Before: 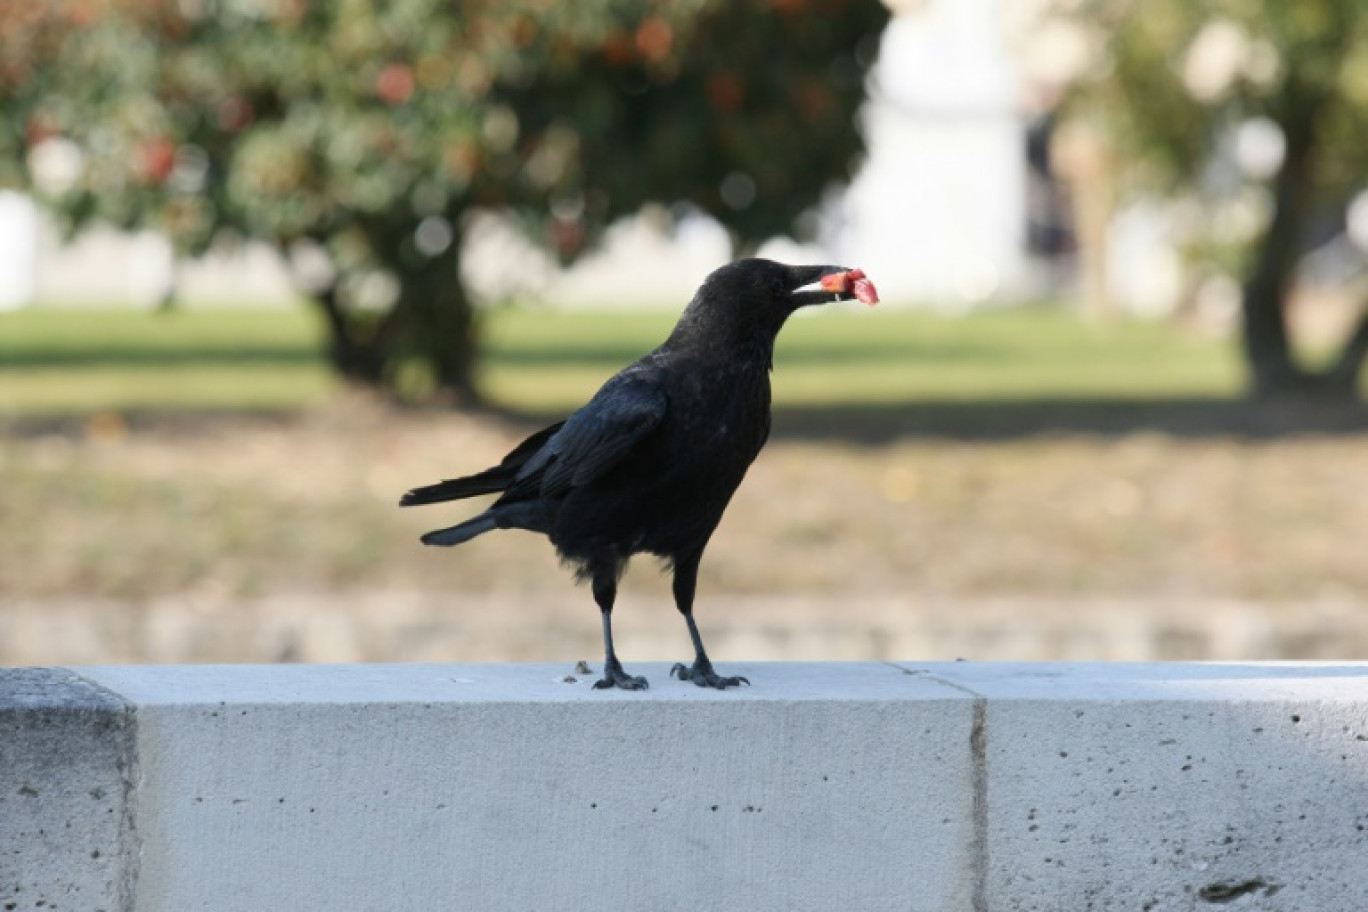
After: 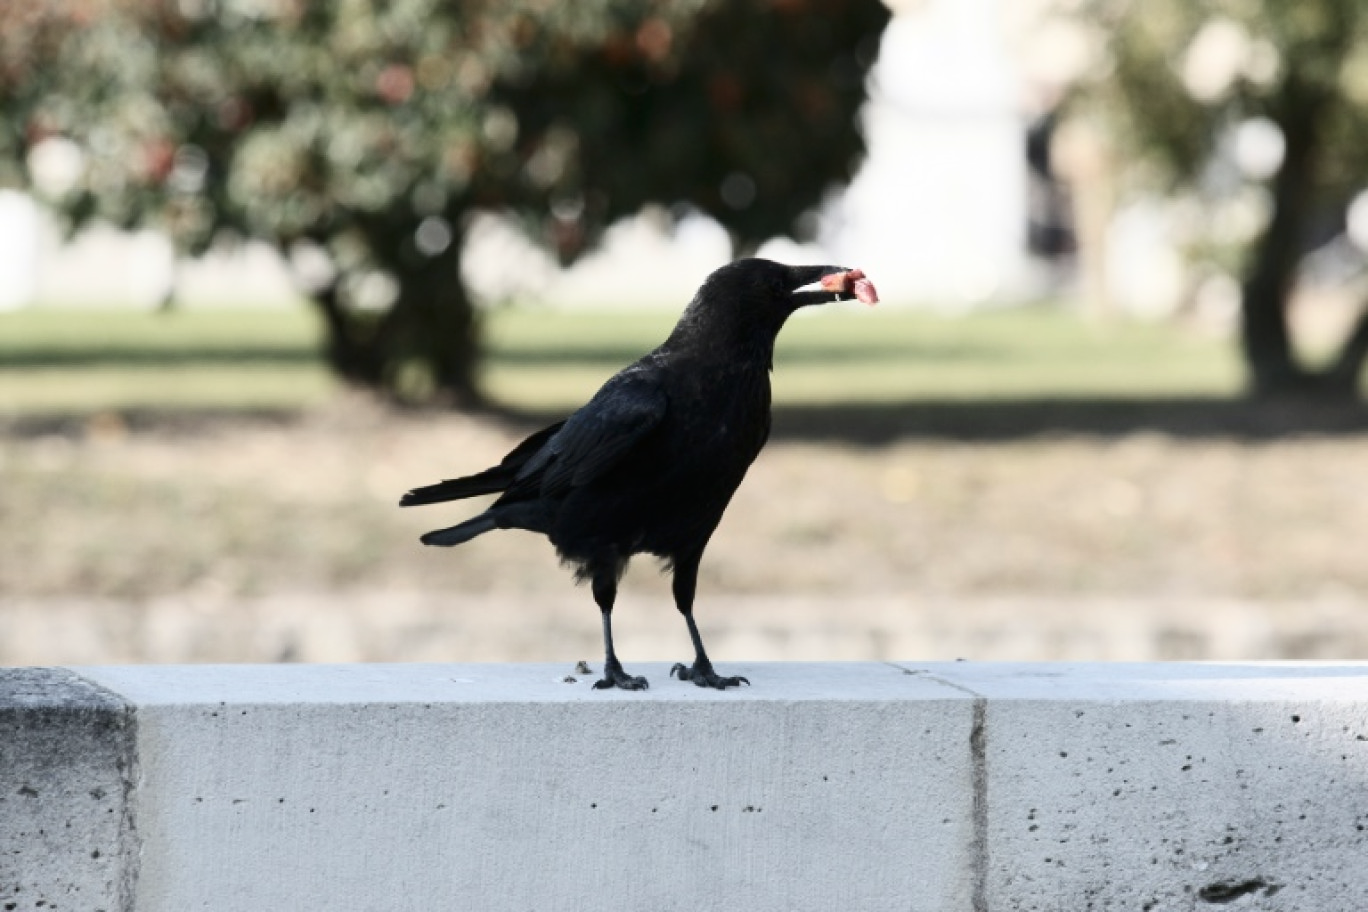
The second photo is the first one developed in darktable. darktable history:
contrast brightness saturation: contrast 0.25, saturation -0.323
